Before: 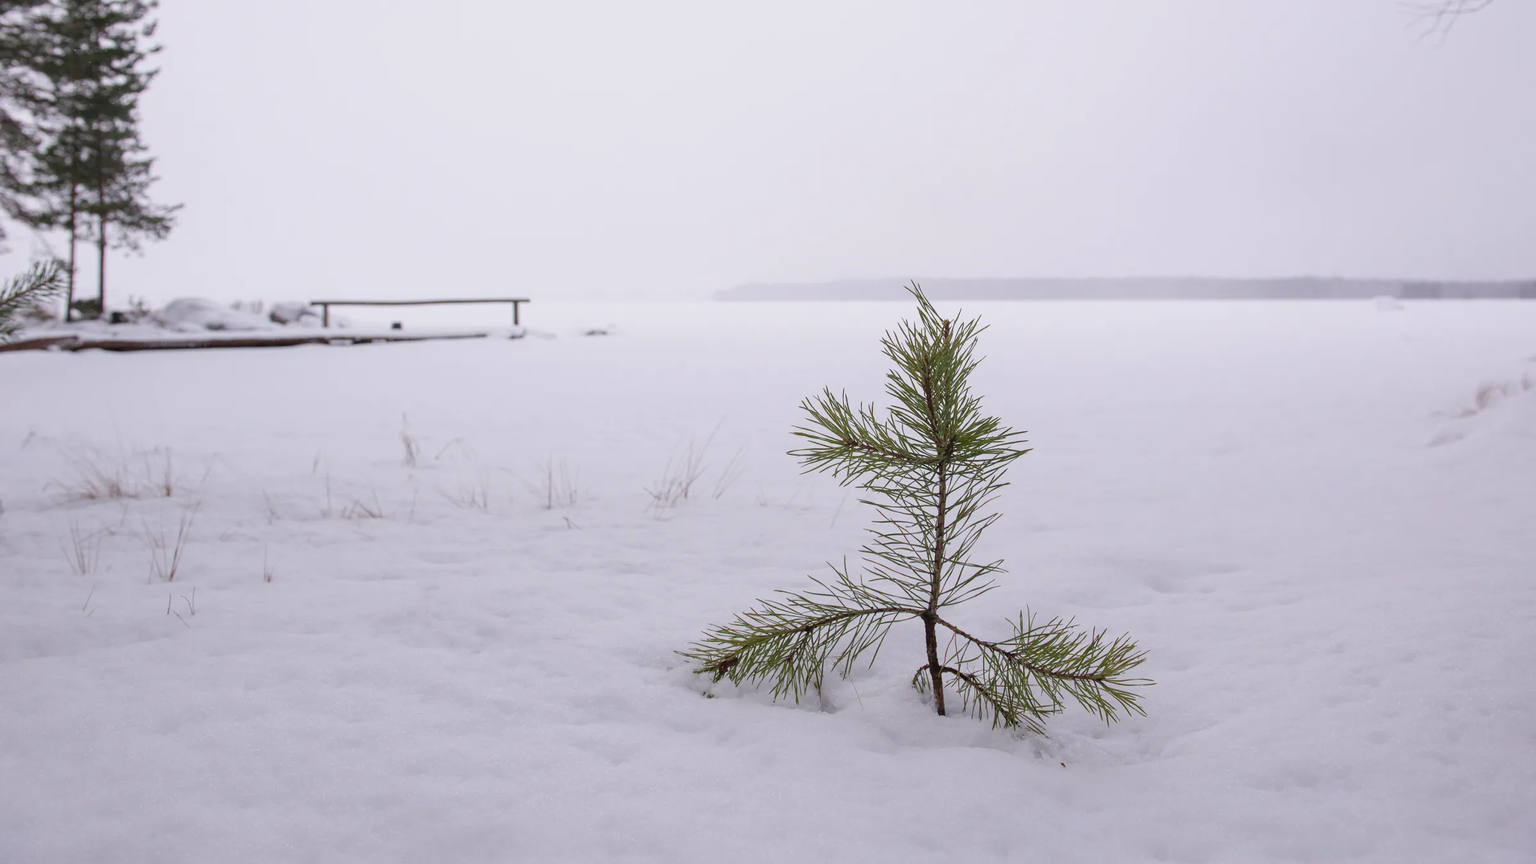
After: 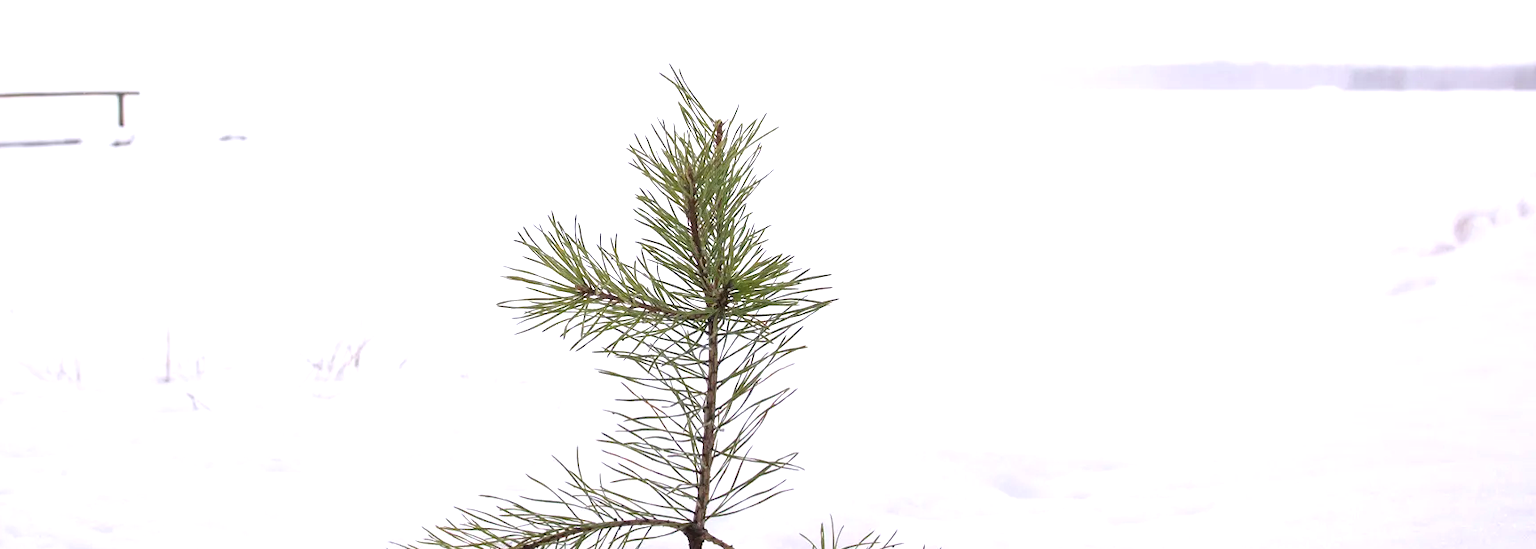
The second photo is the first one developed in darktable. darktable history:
crop and rotate: left 27.938%, top 27.046%, bottom 27.046%
exposure: black level correction 0, exposure 1.015 EV, compensate exposure bias true, compensate highlight preservation false
